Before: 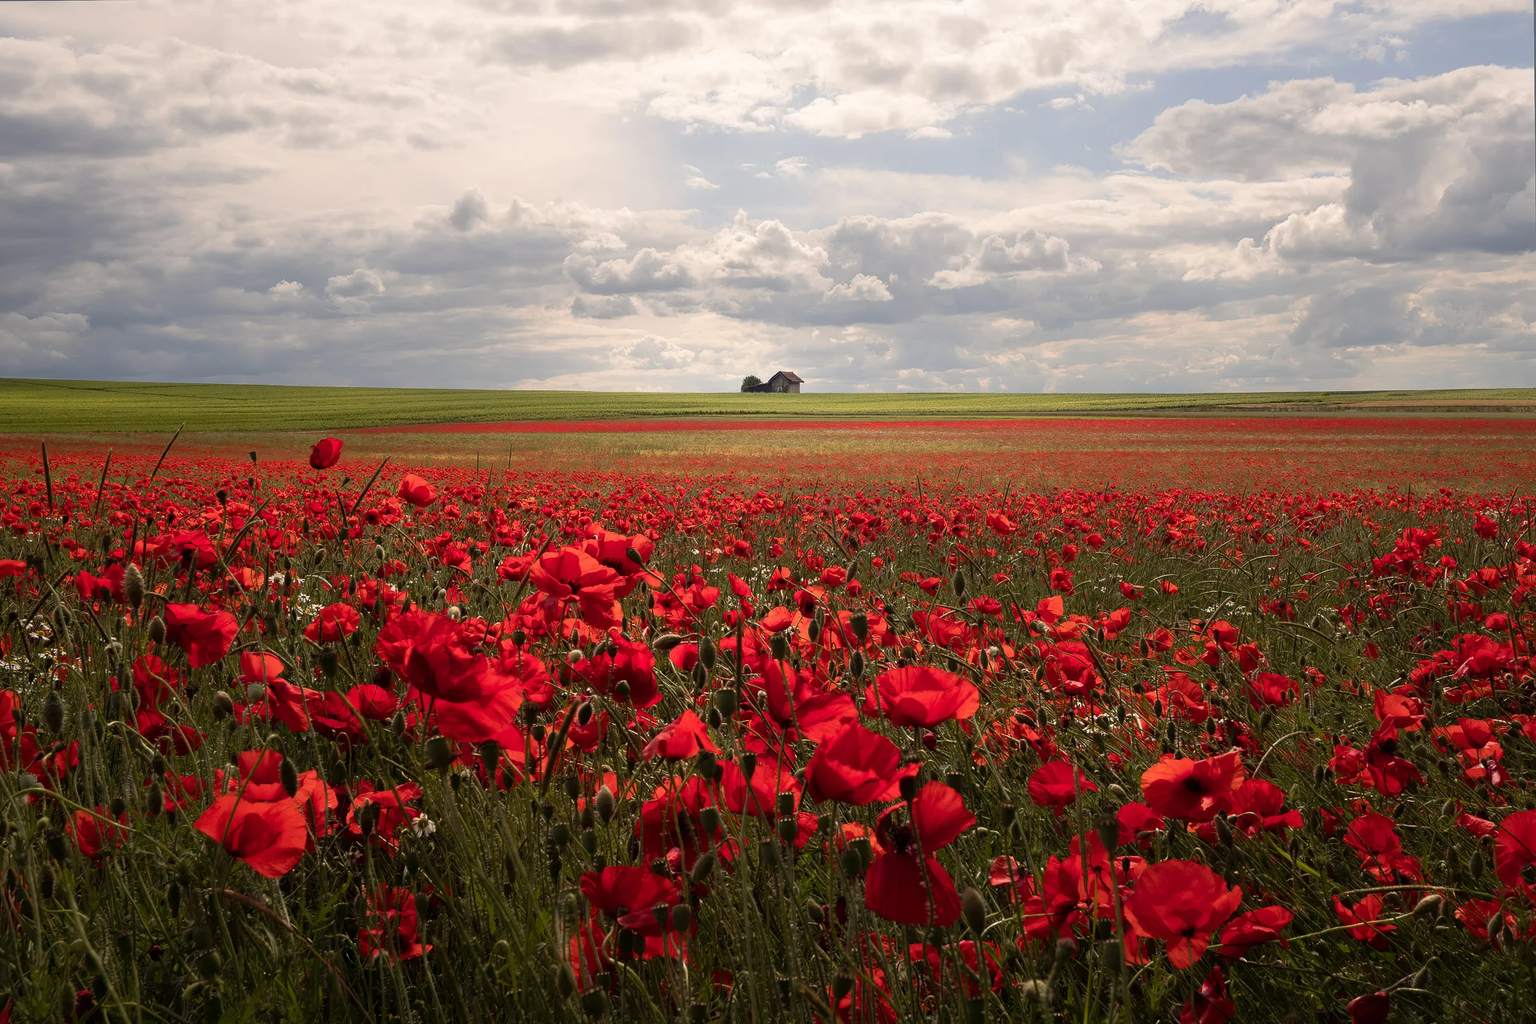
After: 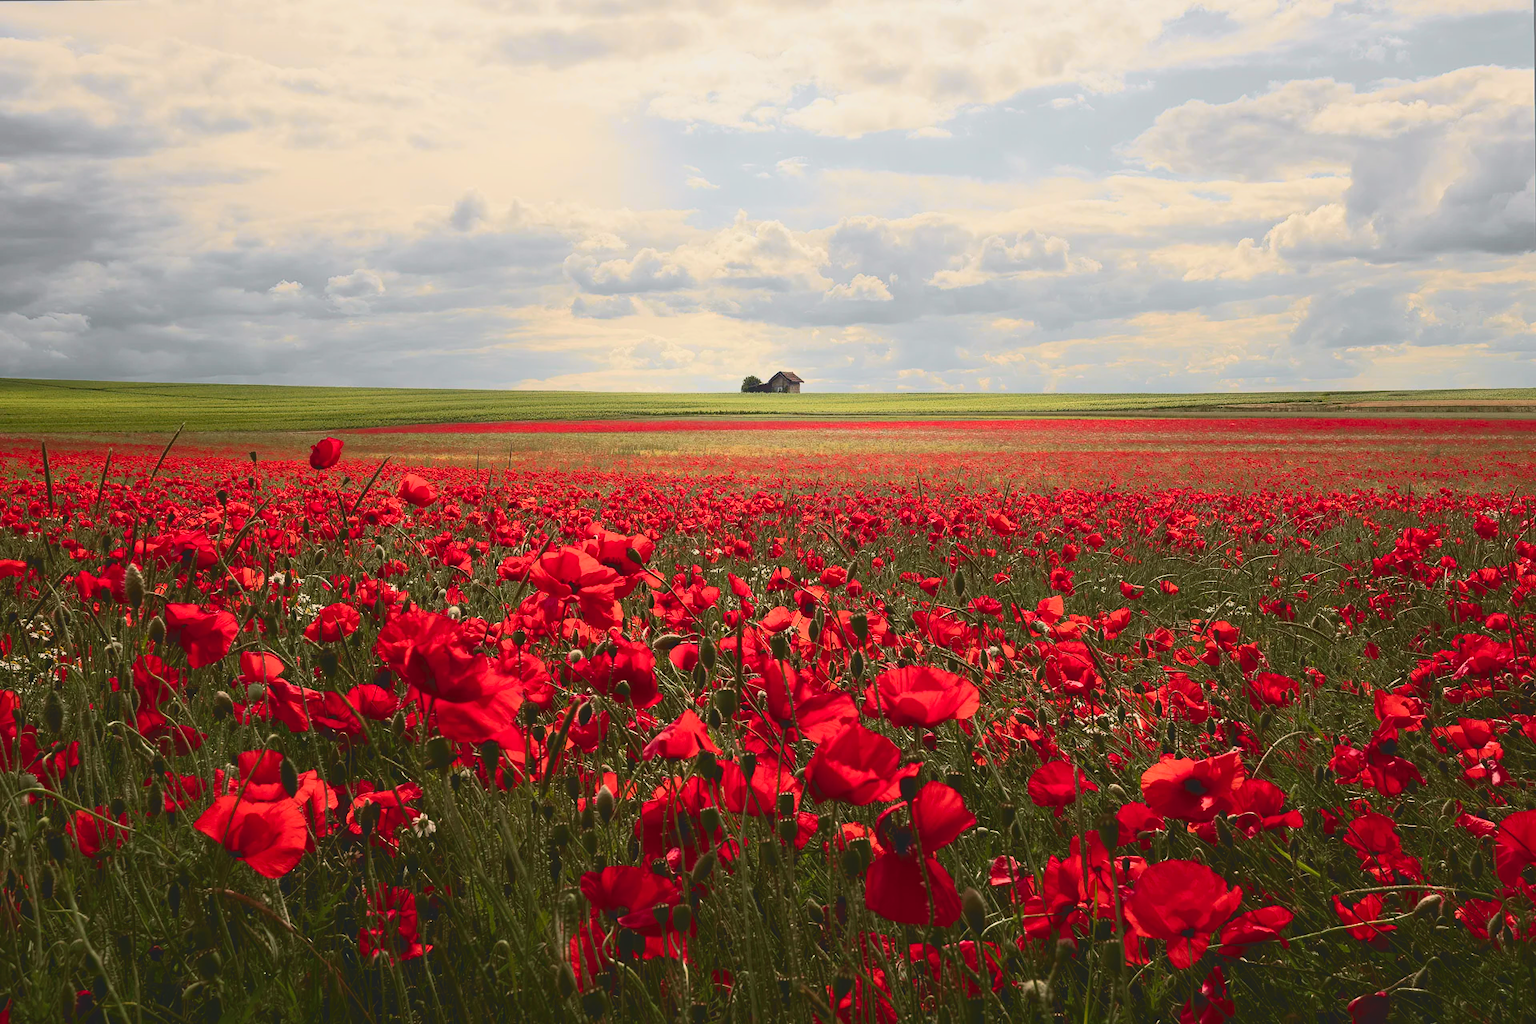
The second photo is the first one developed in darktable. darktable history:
tone curve: curves: ch0 [(0, 0.11) (0.181, 0.223) (0.405, 0.46) (0.456, 0.528) (0.634, 0.728) (0.877, 0.89) (0.984, 0.935)]; ch1 [(0, 0.052) (0.443, 0.43) (0.492, 0.485) (0.566, 0.579) (0.595, 0.625) (0.608, 0.654) (0.65, 0.708) (1, 0.961)]; ch2 [(0, 0) (0.33, 0.301) (0.421, 0.443) (0.447, 0.489) (0.495, 0.492) (0.537, 0.57) (0.586, 0.591) (0.663, 0.686) (1, 1)], color space Lab, independent channels, preserve colors none
